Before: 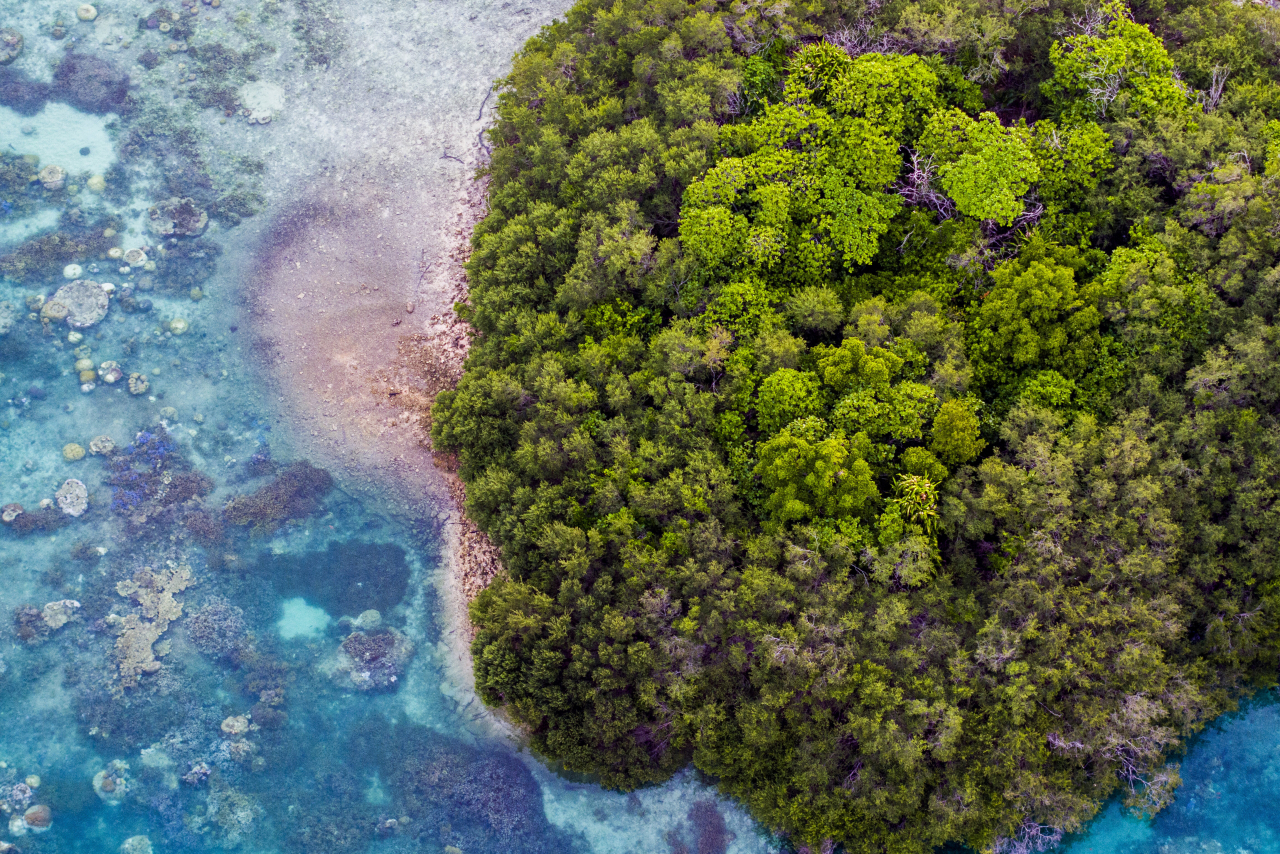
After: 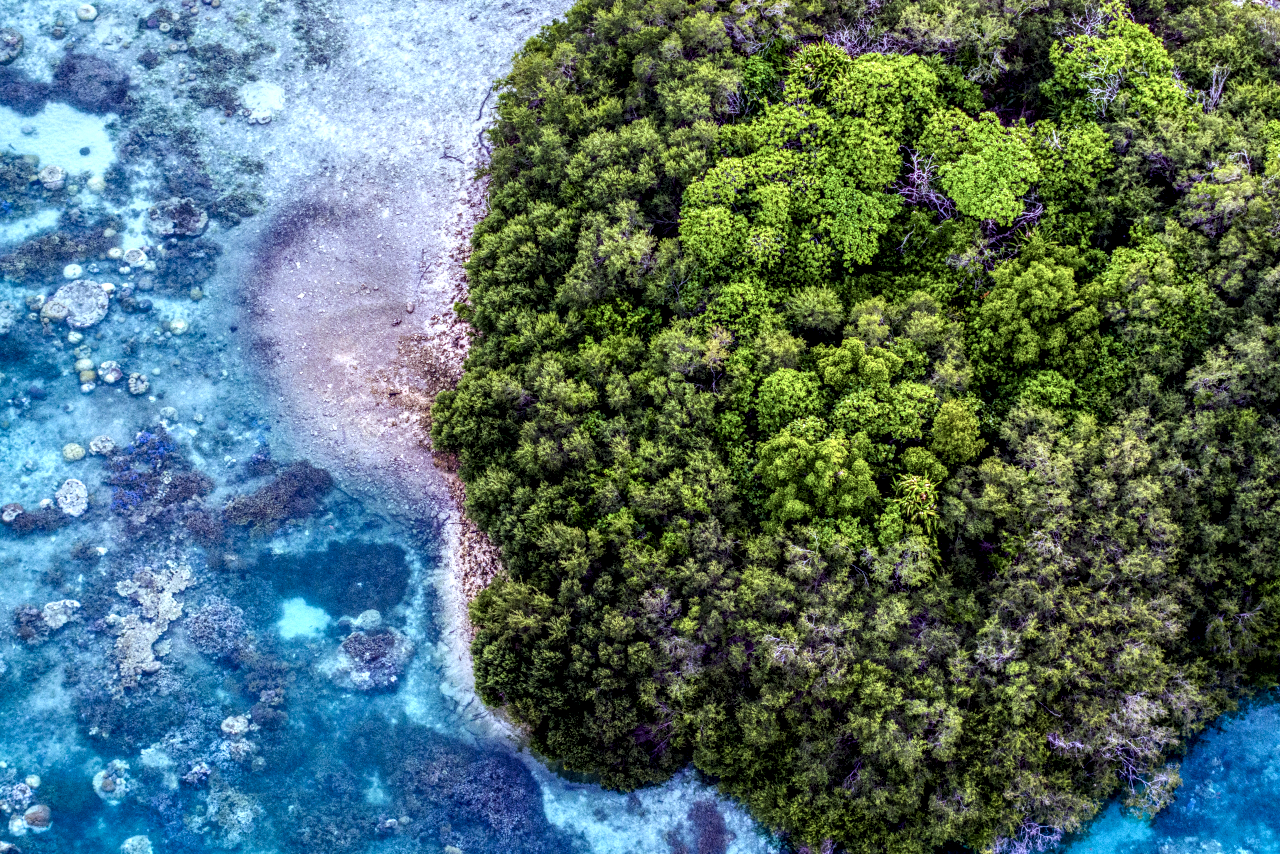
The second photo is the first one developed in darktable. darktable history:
local contrast: highlights 19%, detail 186%
color calibration: x 0.38, y 0.391, temperature 4086.74 K
